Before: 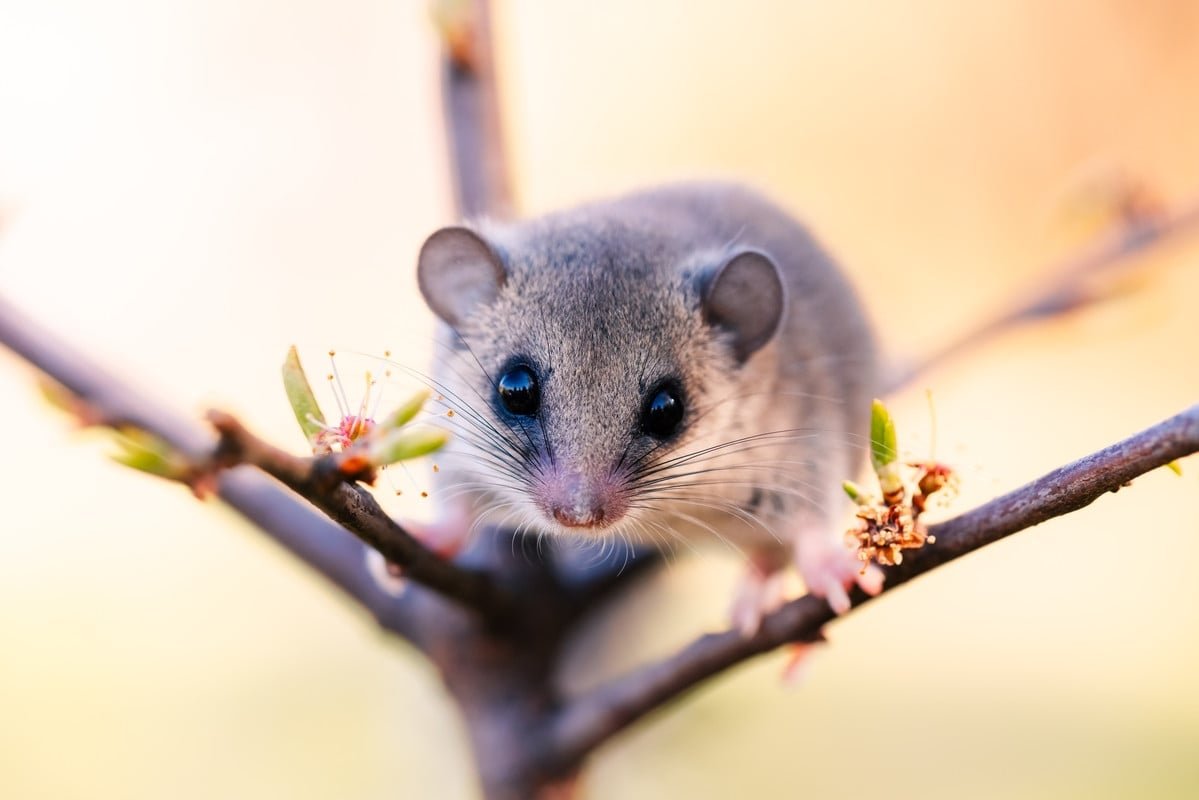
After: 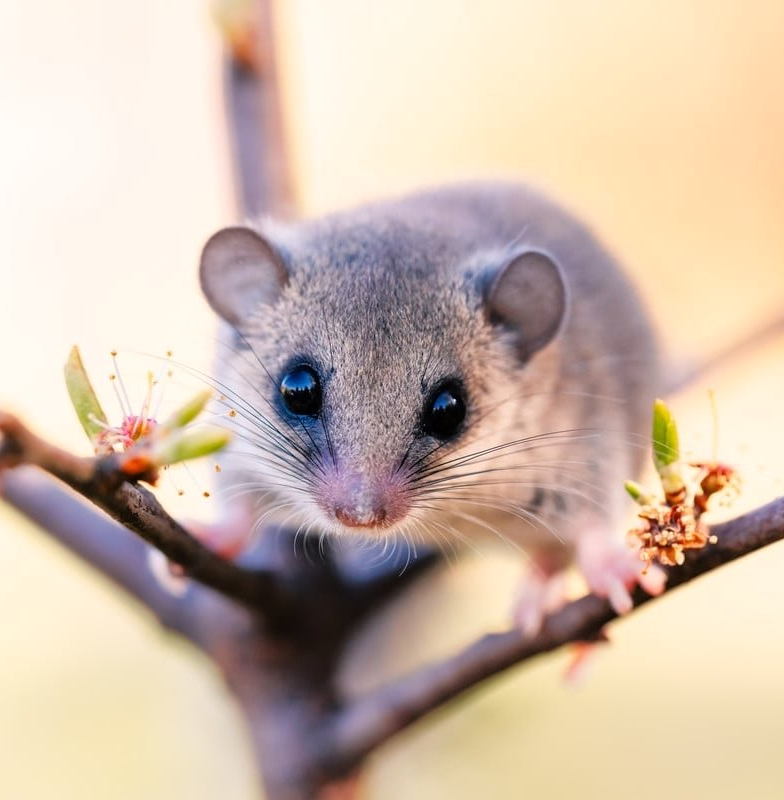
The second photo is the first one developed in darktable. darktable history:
crop and rotate: left 18.244%, right 16.313%
tone equalizer: -8 EV 0.026 EV, -7 EV -0.008 EV, -6 EV 0.027 EV, -5 EV 0.033 EV, -4 EV 0.282 EV, -3 EV 0.63 EV, -2 EV 0.556 EV, -1 EV 0.17 EV, +0 EV 0.014 EV
